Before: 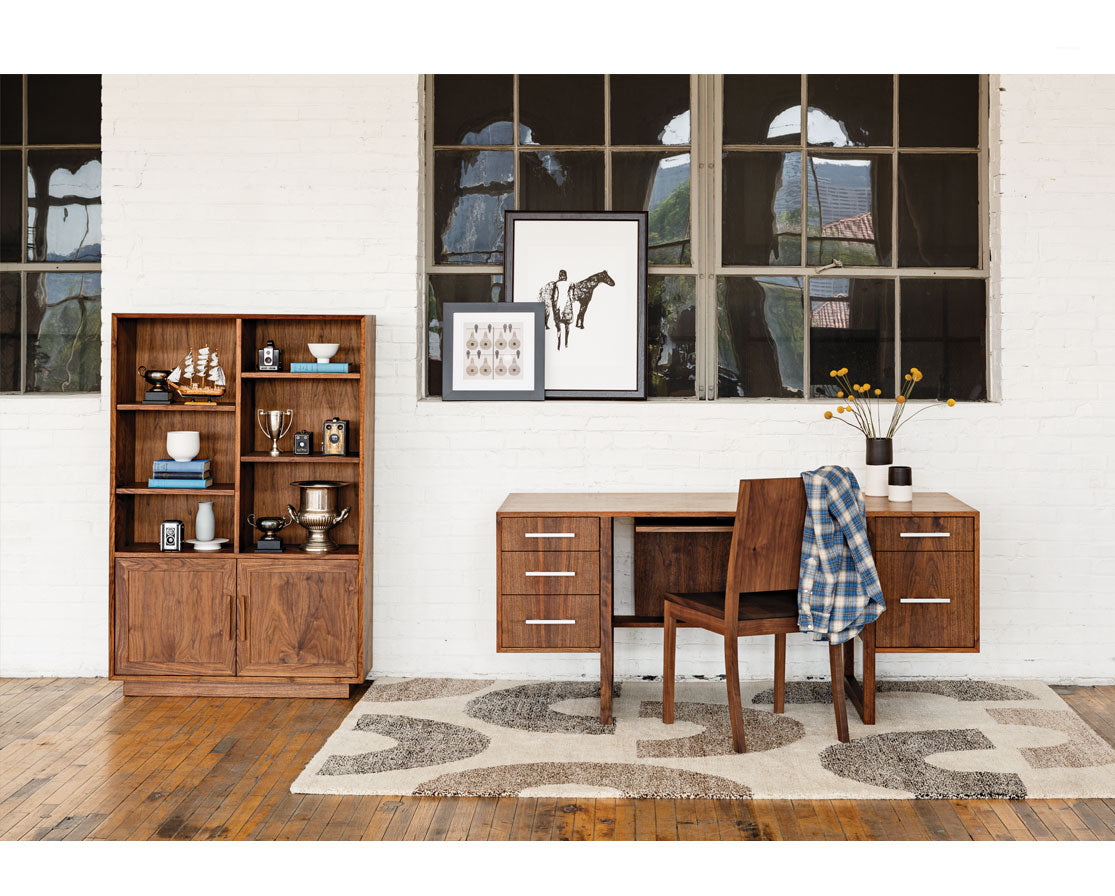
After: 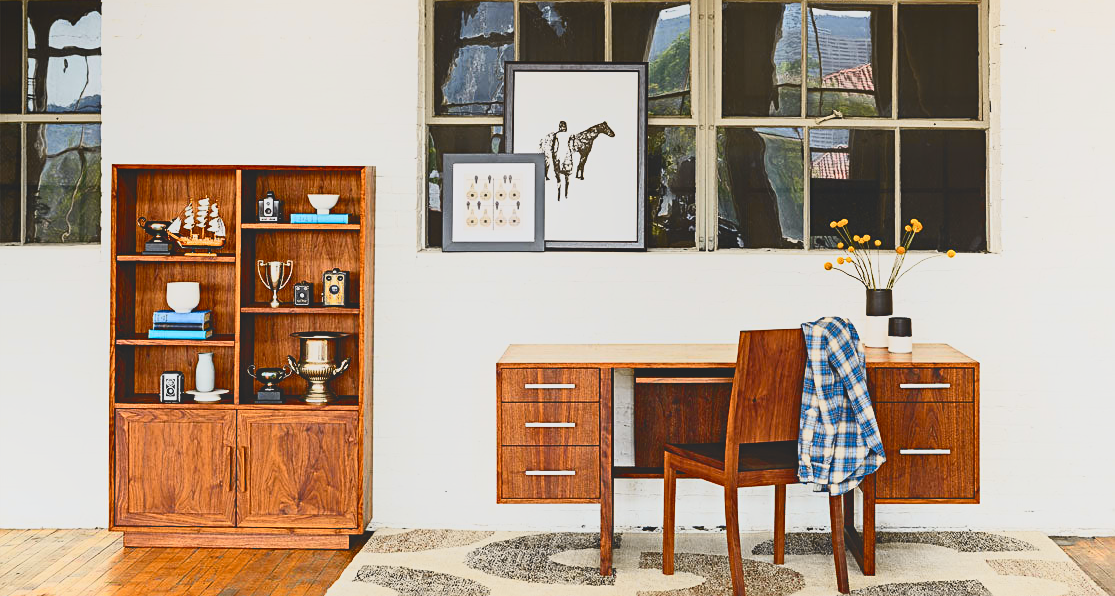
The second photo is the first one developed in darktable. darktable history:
sharpen: on, module defaults
local contrast: detail 70%
crop: top 16.727%, bottom 16.727%
filmic rgb: black relative exposure -16 EV, white relative exposure 2.93 EV, hardness 10.04, color science v6 (2022)
tone curve: curves: ch0 [(0, 0) (0.187, 0.12) (0.384, 0.363) (0.577, 0.681) (0.735, 0.881) (0.864, 0.959) (1, 0.987)]; ch1 [(0, 0) (0.402, 0.36) (0.476, 0.466) (0.501, 0.501) (0.518, 0.514) (0.564, 0.614) (0.614, 0.664) (0.741, 0.829) (1, 1)]; ch2 [(0, 0) (0.429, 0.387) (0.483, 0.481) (0.503, 0.501) (0.522, 0.533) (0.564, 0.605) (0.615, 0.697) (0.702, 0.774) (1, 0.895)], color space Lab, independent channels
